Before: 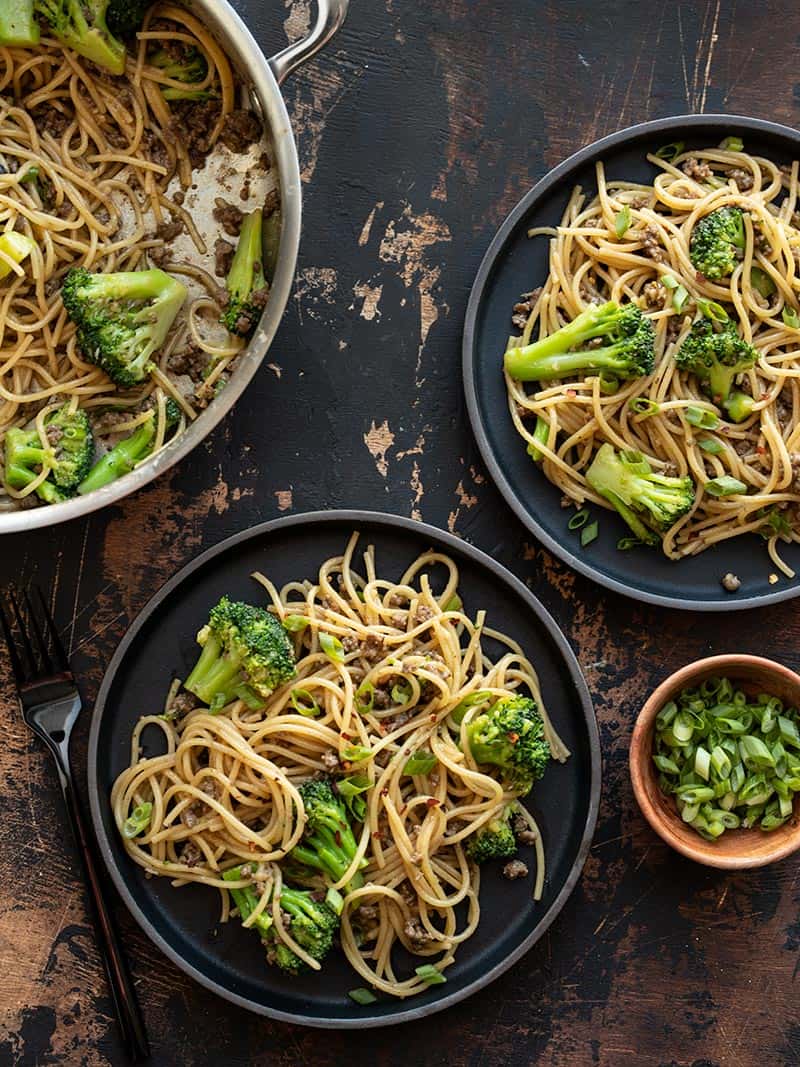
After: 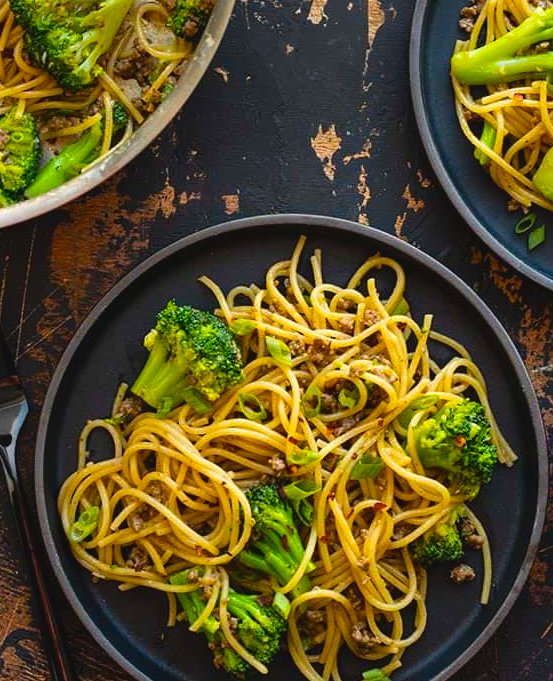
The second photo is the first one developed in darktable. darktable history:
color balance rgb: global offset › luminance 0.473%, linear chroma grading › global chroma 22.888%, perceptual saturation grading › global saturation 29.726%, global vibrance 20%
crop: left 6.744%, top 27.779%, right 24.074%, bottom 8.391%
